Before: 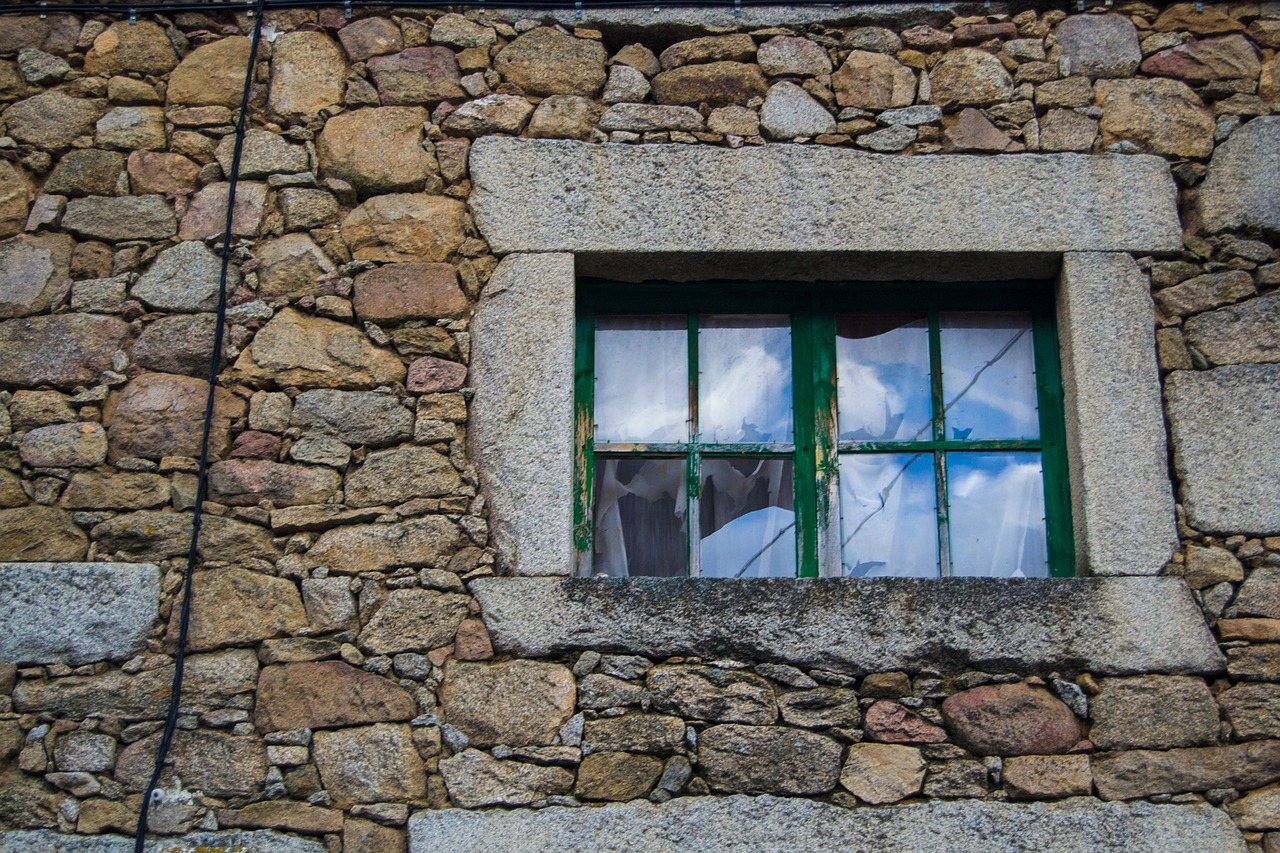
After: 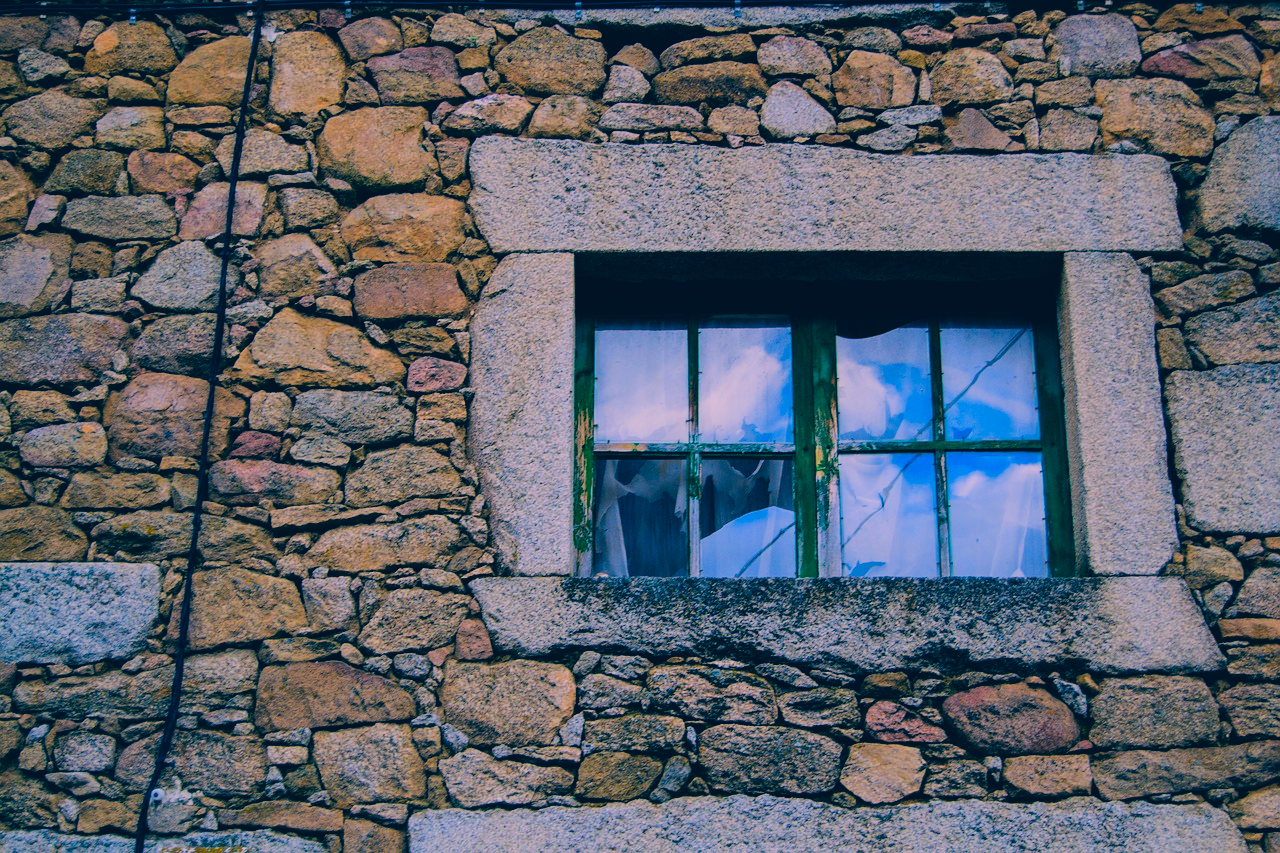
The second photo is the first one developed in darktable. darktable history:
color correction: highlights a* 17.03, highlights b* 0.205, shadows a* -15.38, shadows b* -14.56, saturation 1.5
color contrast: green-magenta contrast 0.96
filmic rgb: black relative exposure -7.15 EV, white relative exposure 5.36 EV, hardness 3.02, color science v6 (2022)
